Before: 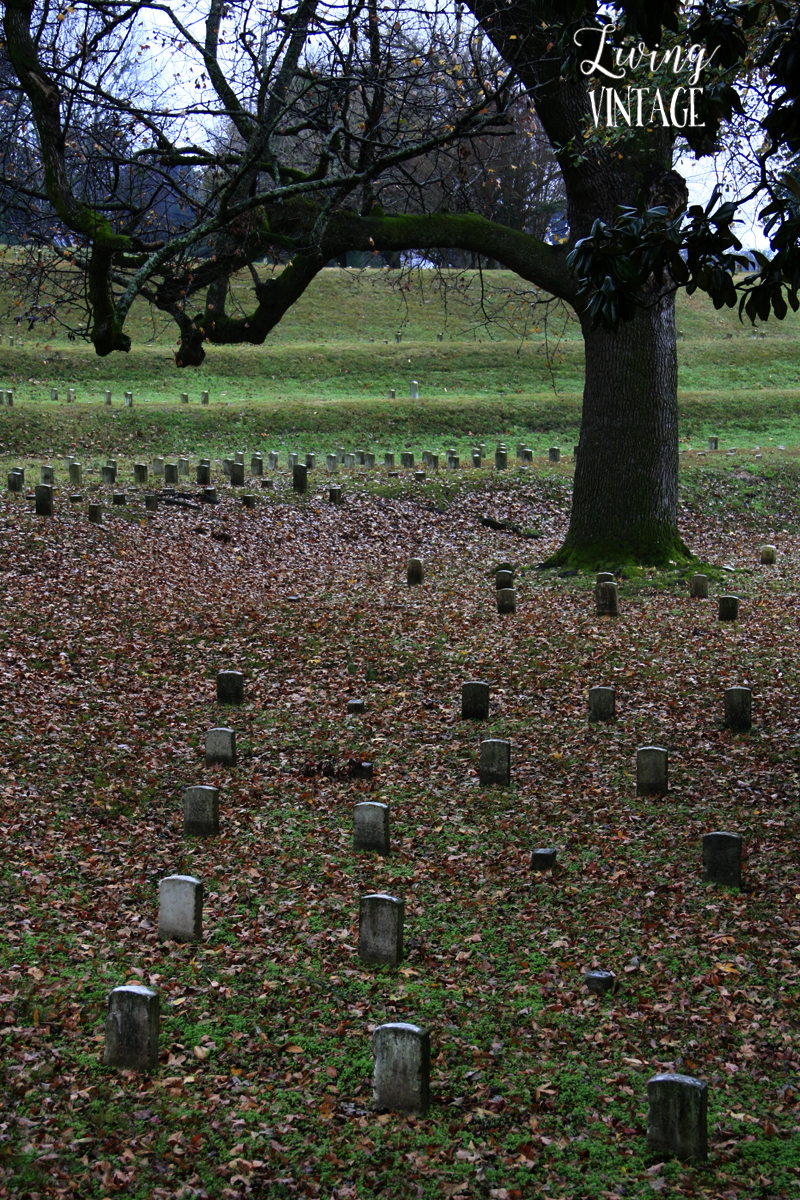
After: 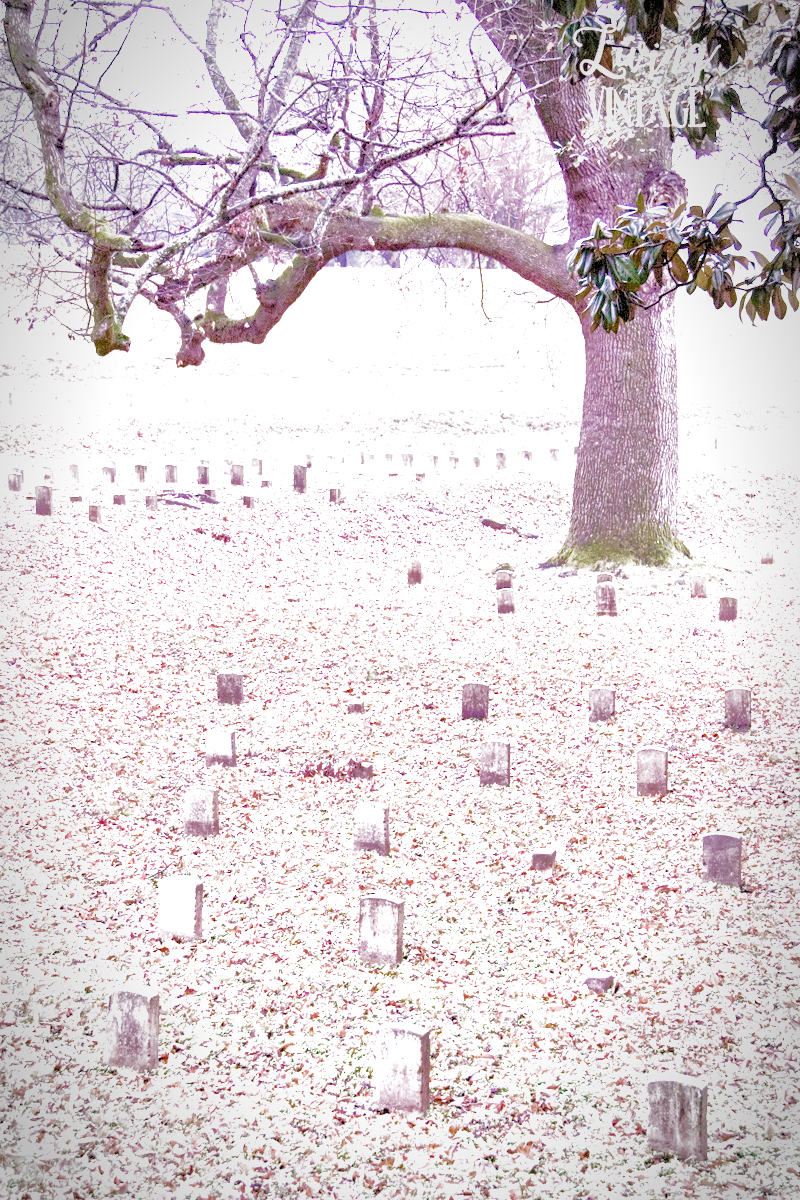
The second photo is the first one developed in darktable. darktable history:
denoise (profiled): preserve shadows 1.29, scattering 0.02, a [-1, 0, 0], compensate highlight preservation false
haze removal: compatibility mode true, adaptive false
highlight reconstruction: on, module defaults
lens correction: scale 1, crop 1, focal 35, aperture 2, distance 5.75, camera "Canon EOS RP", lens "Canon RF 35mm F1.8 MACRO IS STM"
white balance: red 2.229, blue 1.46
velvia: on, module defaults
exposure: black level correction 0, exposure 2.13 EV, compensate exposure bias true, compensate highlight preservation false
local contrast: on, module defaults
vignetting: automatic ratio true
color balance rgb: linear chroma grading › global chroma 5%, perceptual saturation grading › global saturation 20%, perceptual saturation grading › highlights -25%, perceptual saturation grading › shadows 25%, perceptual brilliance grading › global brilliance 7%, global vibrance 5%
color calibration: illuminant as shot in camera, x 0.37, y 0.382, temperature 4313.32 K
filmic rgb: black relative exposure -3.89 EV, white relative exposure 4.3 EV, hardness 2.27, preserve chrominance no, color science v5 (2021), contrast in shadows soft, contrast in highlights soft
tone equalizer "contrast tone curve: strong": -8 EV -1.08 EV, -7 EV -1.01 EV, -6 EV -0.867 EV, -5 EV -0.578 EV, -3 EV 0.578 EV, -2 EV 0.867 EV, -1 EV 1.01 EV, +0 EV 1.08 EV, edges refinement/feathering 500, mask exposure compensation -1.57 EV, preserve details no
shadows and highlights: white point adjustment 3.5
